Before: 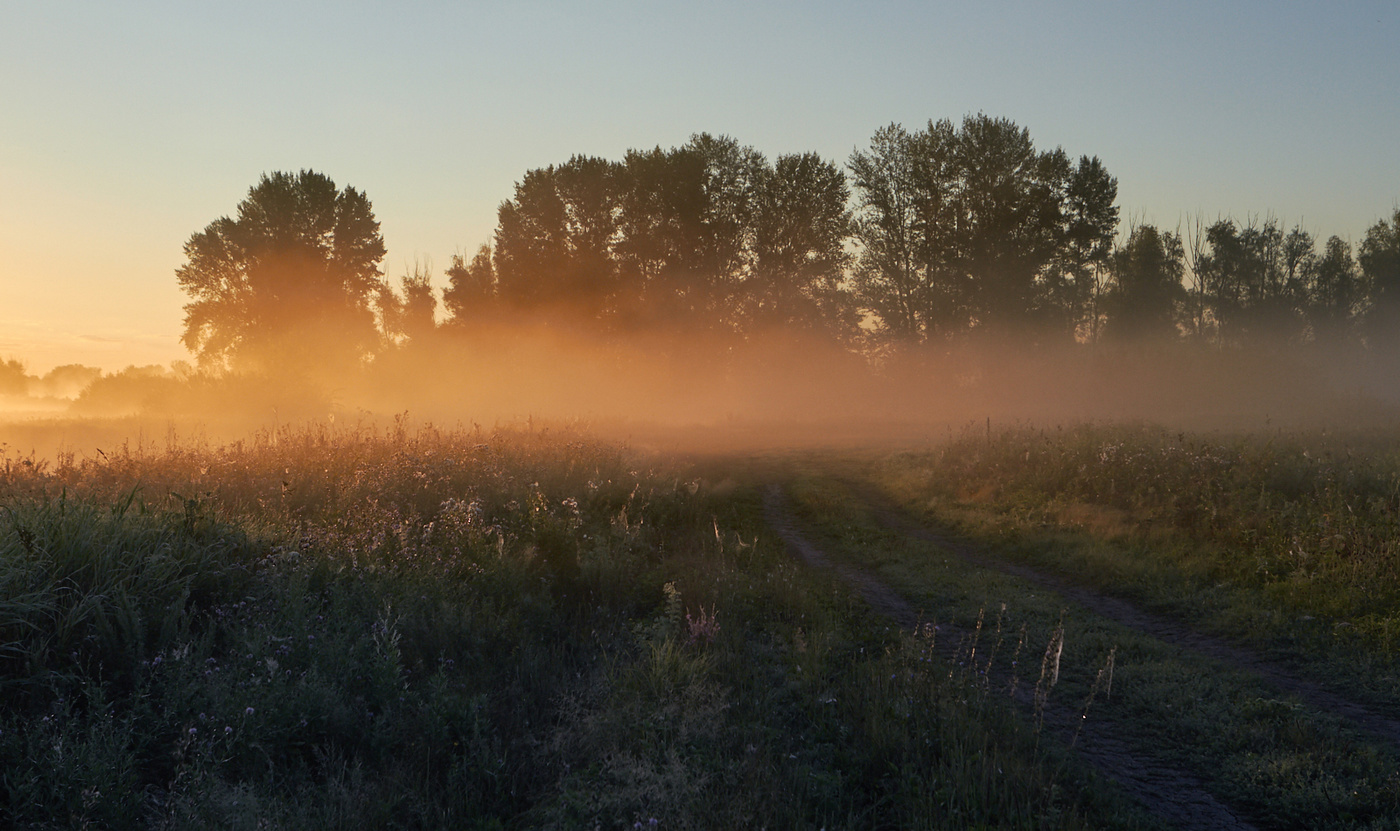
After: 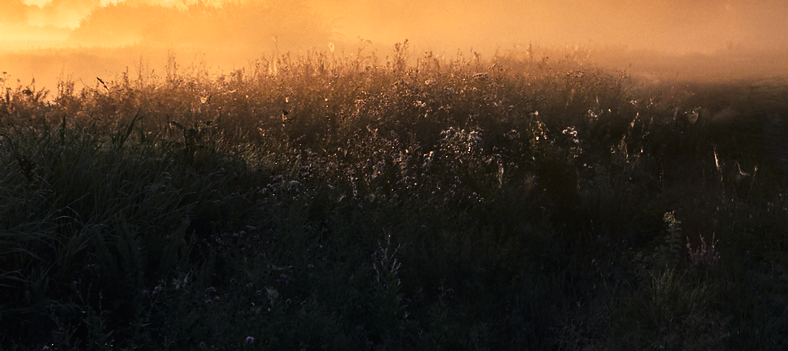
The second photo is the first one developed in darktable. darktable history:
tone curve: curves: ch0 [(0, 0) (0.236, 0.124) (0.373, 0.304) (0.542, 0.593) (0.737, 0.873) (1, 1)]; ch1 [(0, 0) (0.399, 0.328) (0.488, 0.484) (0.598, 0.624) (1, 1)]; ch2 [(0, 0) (0.448, 0.405) (0.523, 0.511) (0.592, 0.59) (1, 1)], color space Lab, linked channels, preserve colors none
contrast brightness saturation: saturation -0.035
crop: top 44.746%, right 43.648%, bottom 12.909%
